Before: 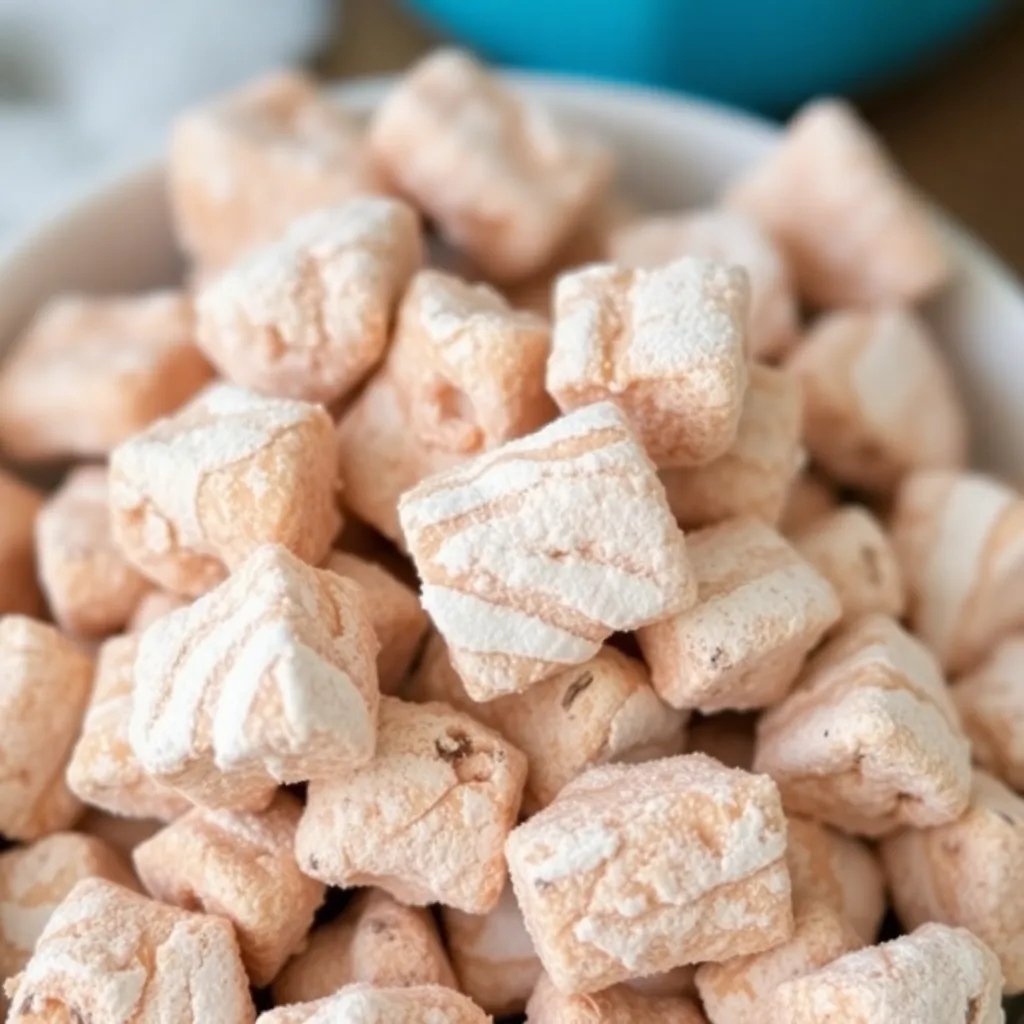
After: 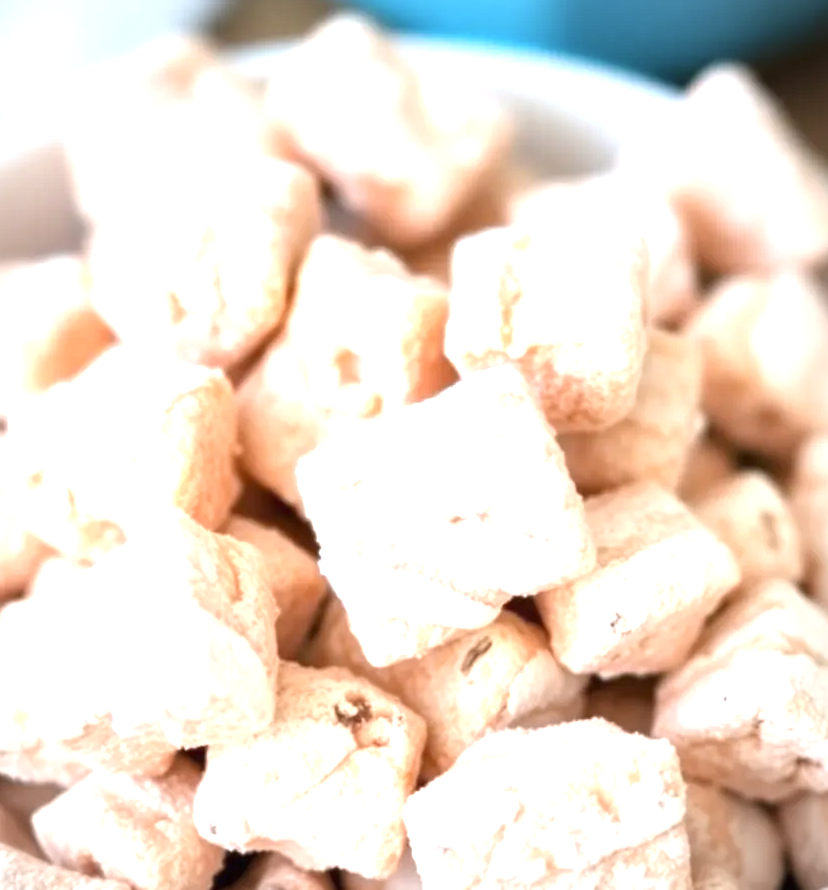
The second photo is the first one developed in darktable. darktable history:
white balance: red 0.974, blue 1.044
exposure: black level correction 0, exposure 1.3 EV, compensate exposure bias true, compensate highlight preservation false
crop: left 9.929%, top 3.475%, right 9.188%, bottom 9.529%
vignetting: fall-off radius 81.94%
